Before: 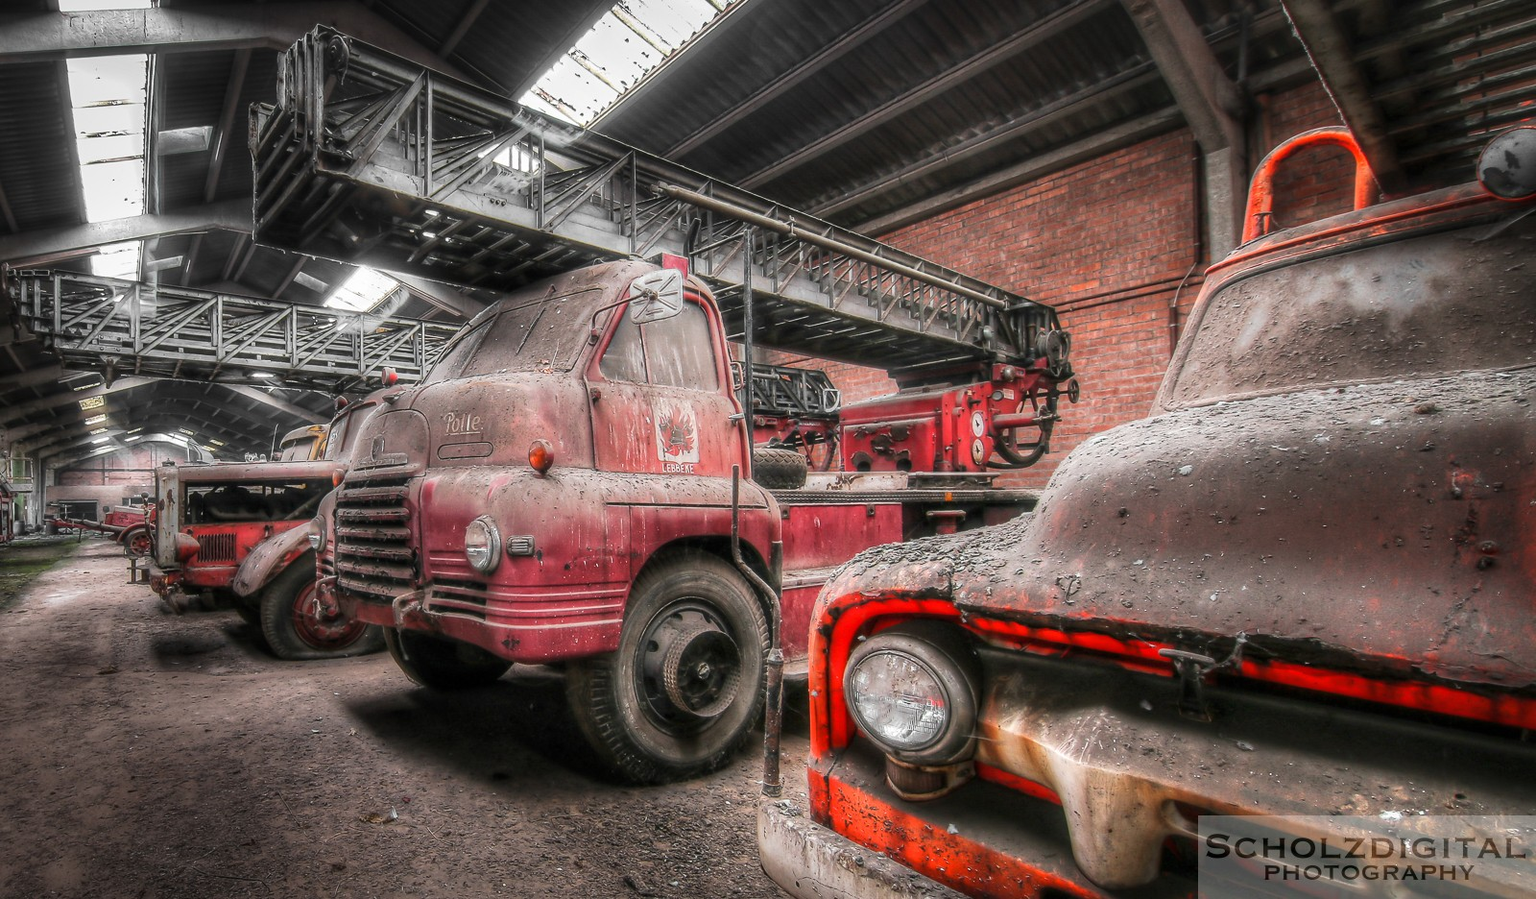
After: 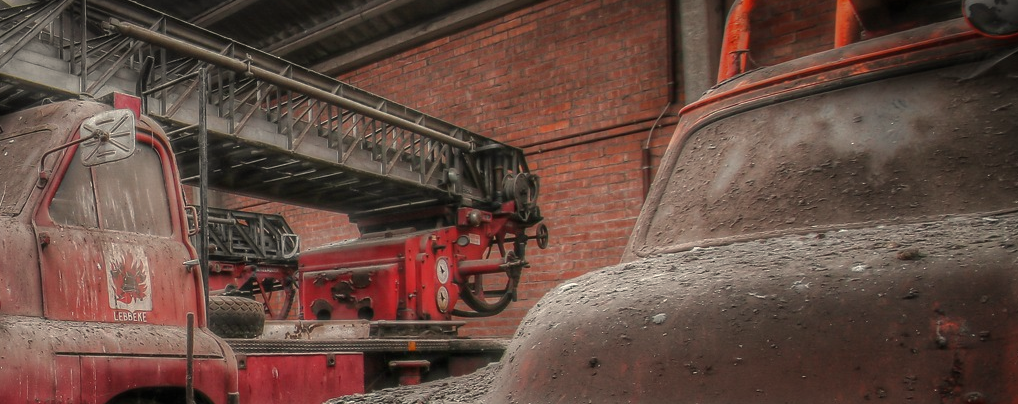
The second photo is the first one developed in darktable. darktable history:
crop: left 36.005%, top 18.293%, right 0.31%, bottom 38.444%
base curve: curves: ch0 [(0, 0) (0.841, 0.609) (1, 1)]
white balance: red 1.045, blue 0.932
